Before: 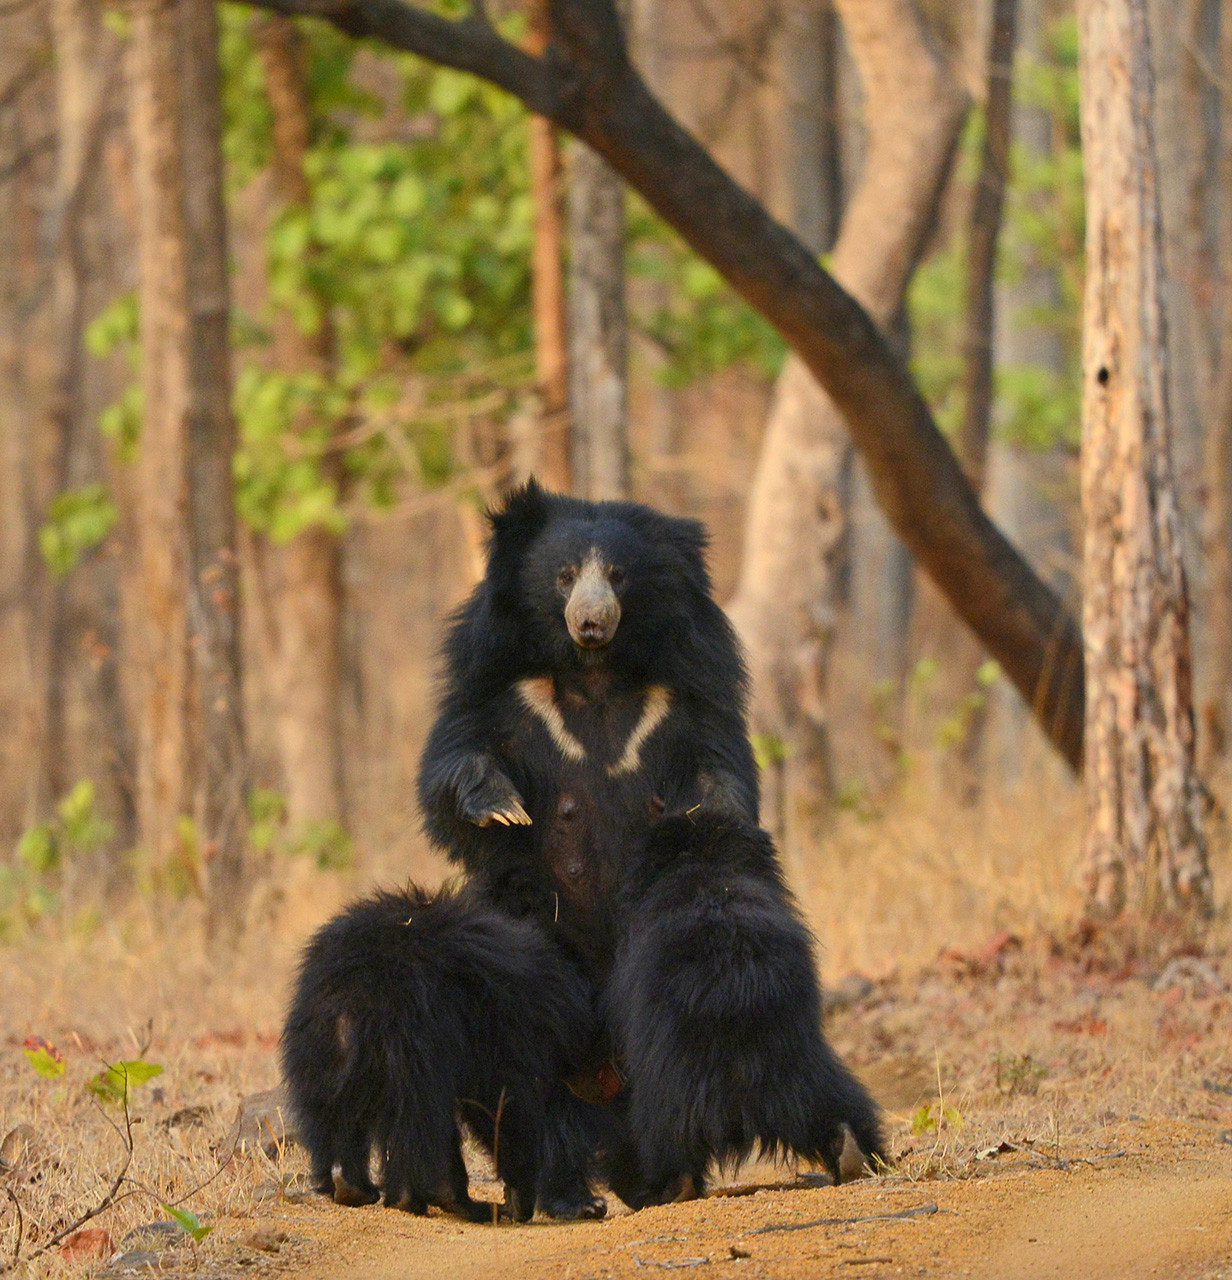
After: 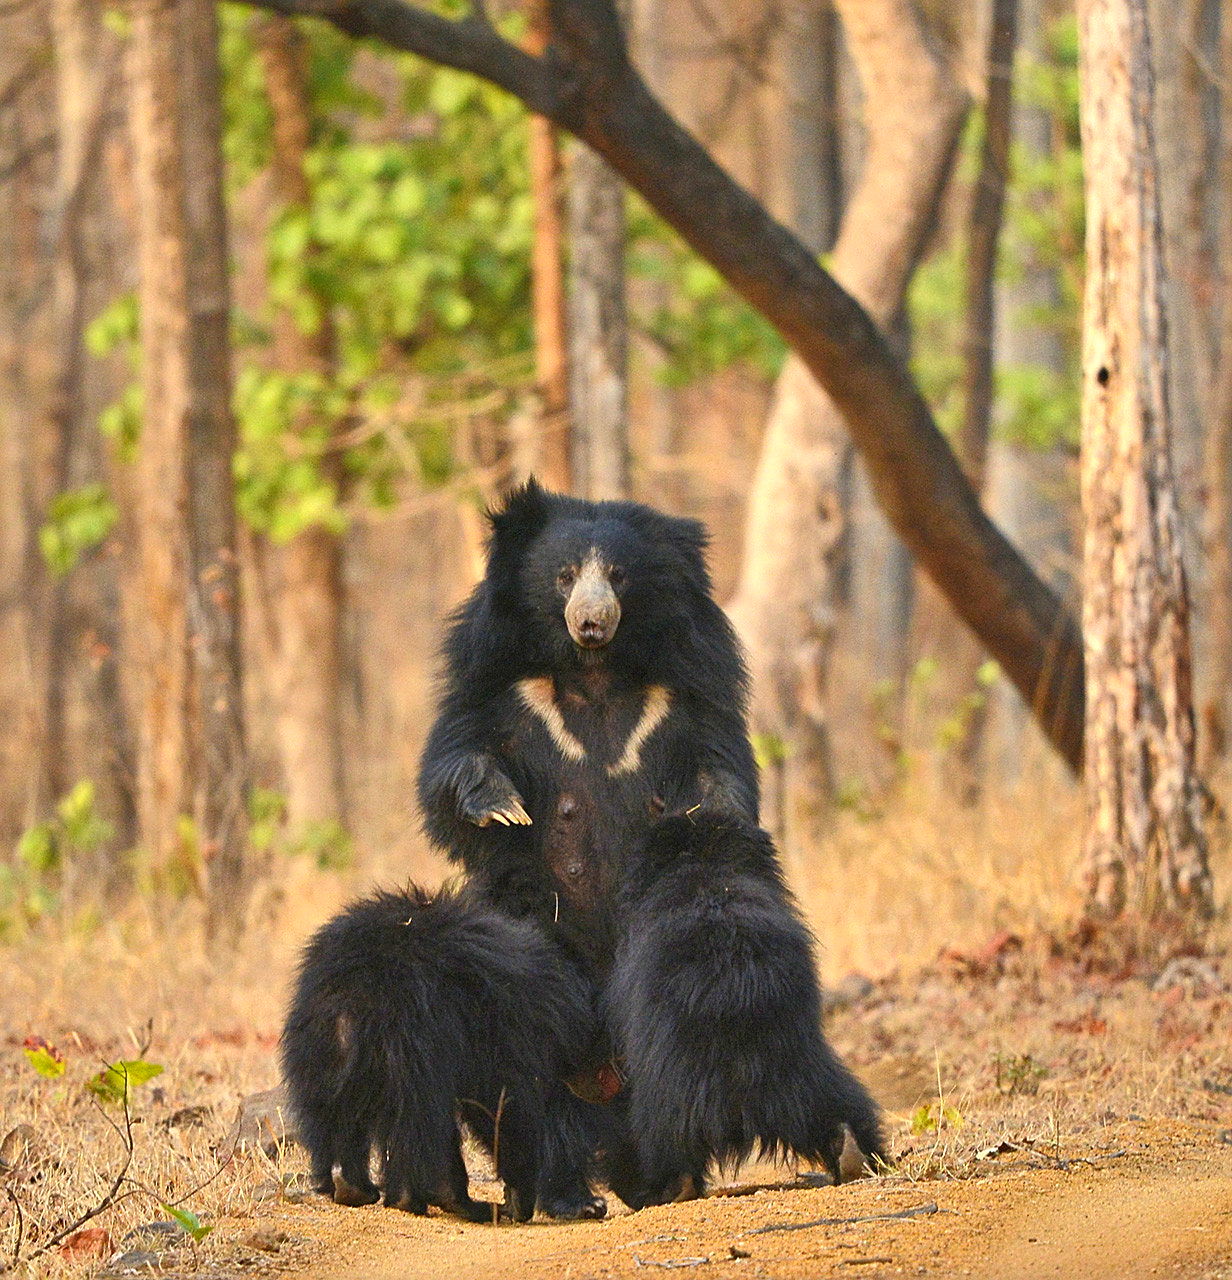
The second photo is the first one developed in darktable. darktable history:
sharpen: radius 1.967
exposure: black level correction -0.002, exposure 0.54 EV, compensate highlight preservation false
shadows and highlights: soften with gaussian
